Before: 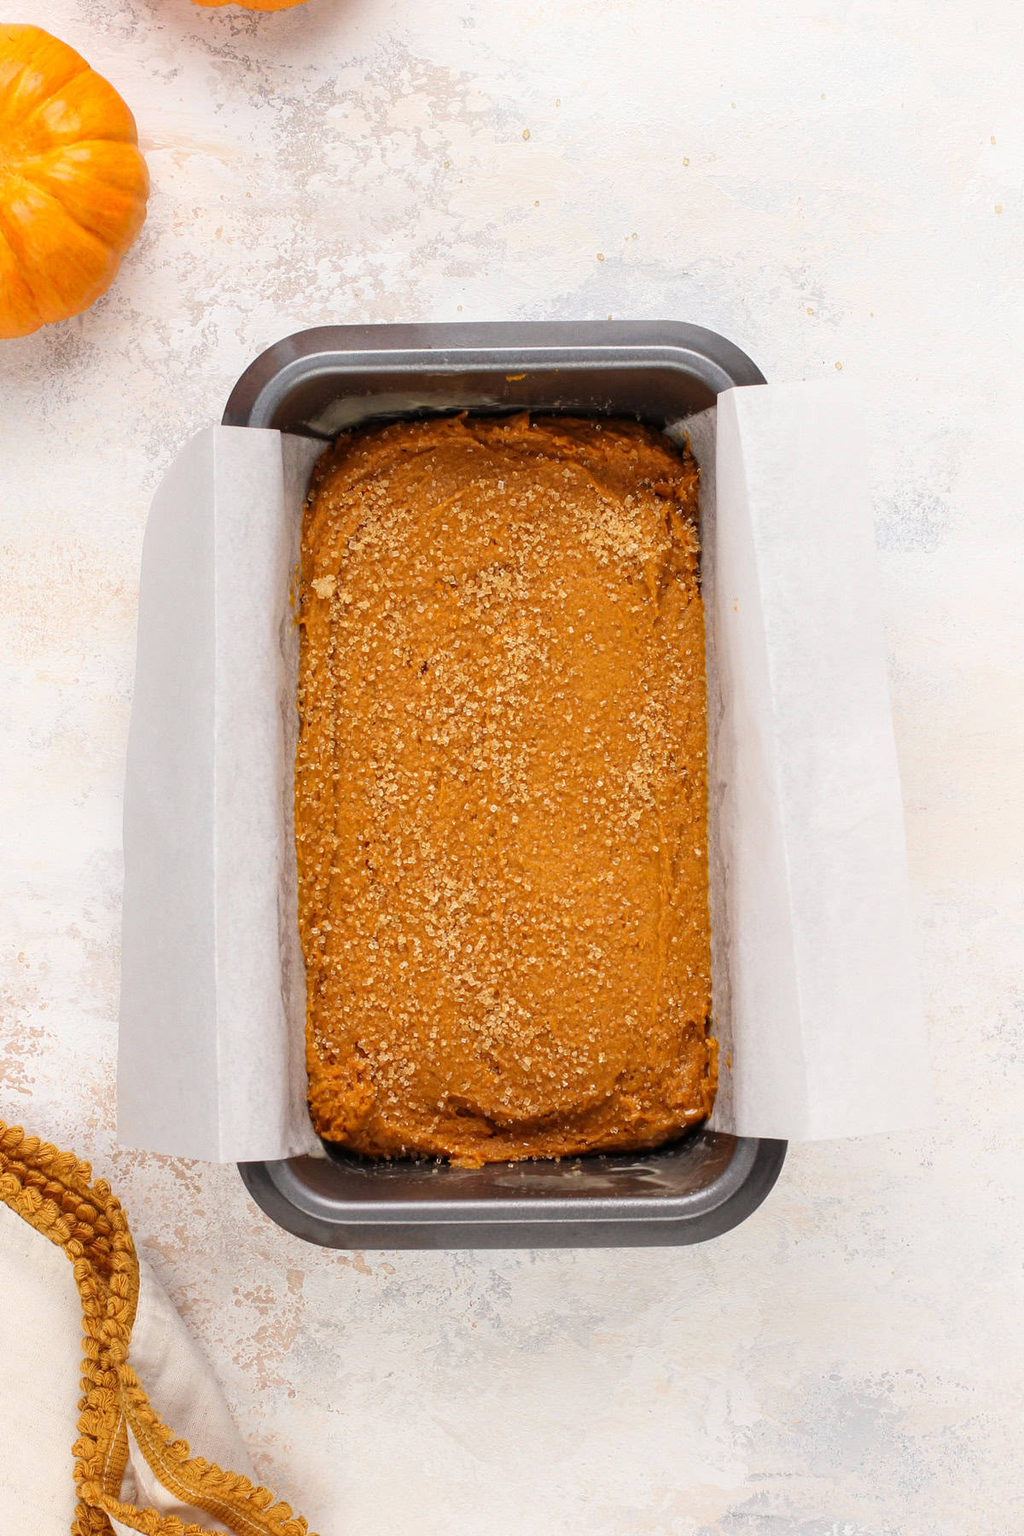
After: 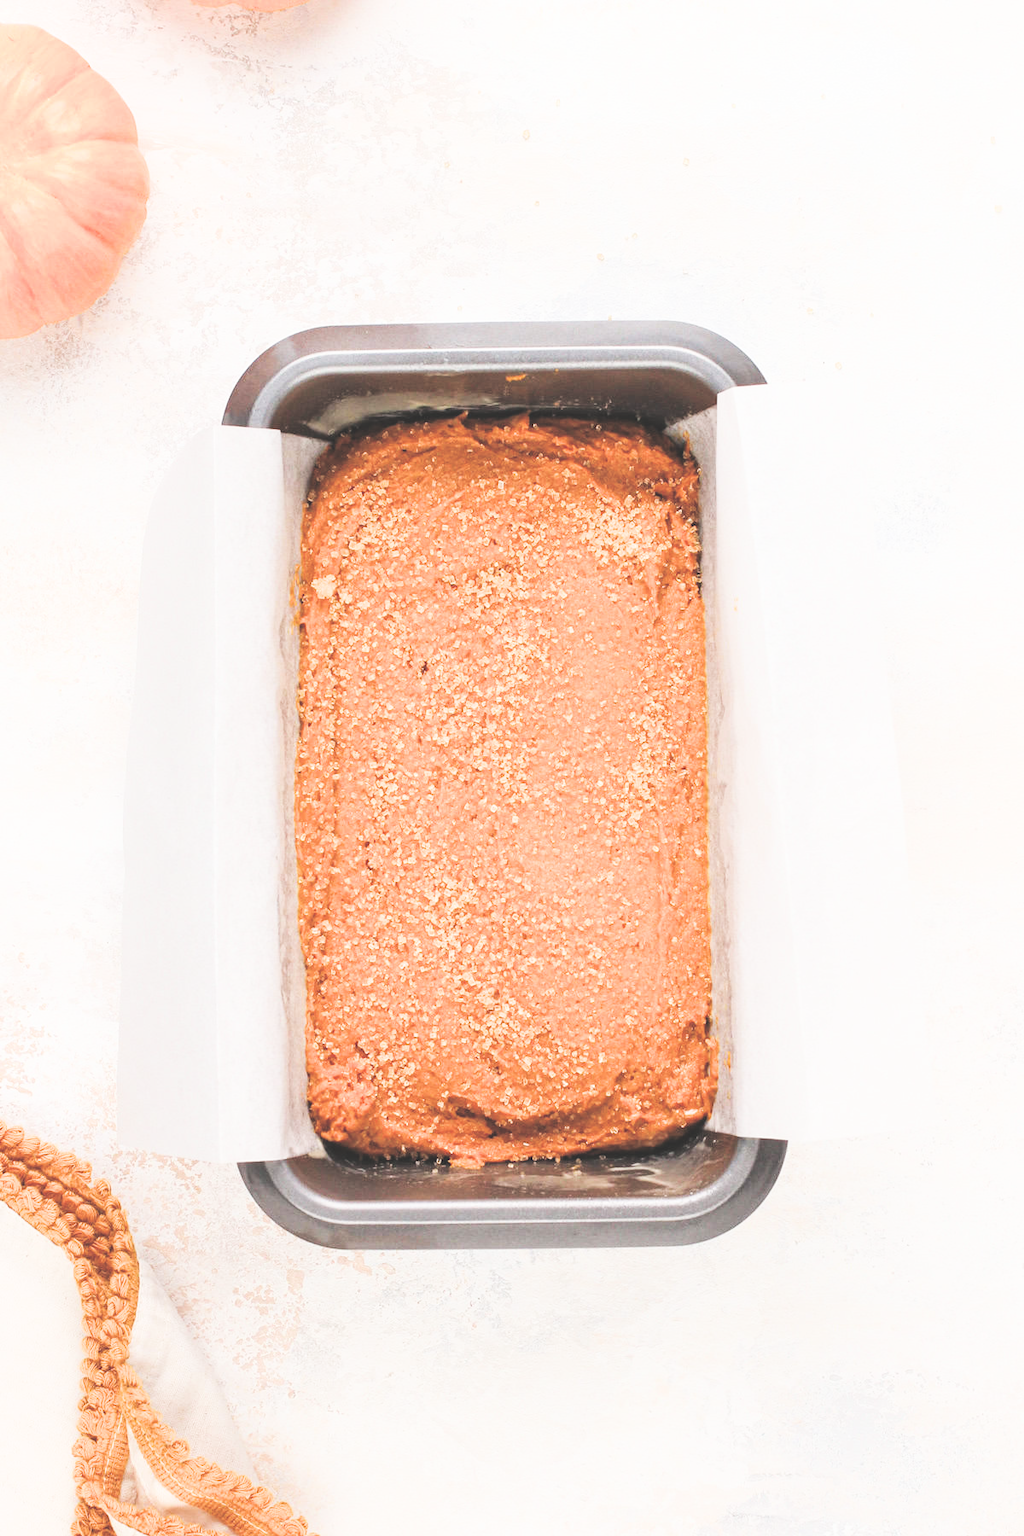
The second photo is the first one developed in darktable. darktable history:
exposure: black level correction -0.023, exposure 1.397 EV, compensate highlight preservation false
filmic rgb: black relative exposure -5 EV, hardness 2.88, contrast 1.3, highlights saturation mix -30%
